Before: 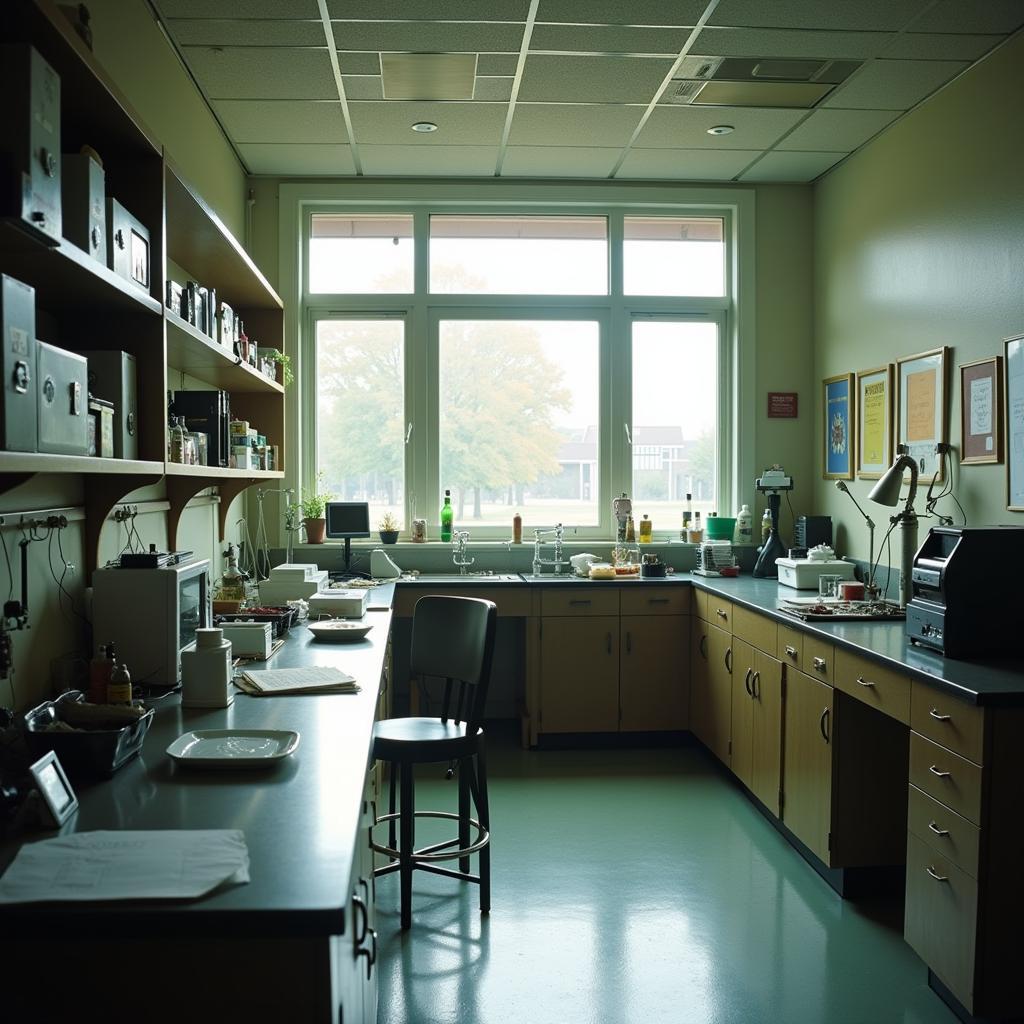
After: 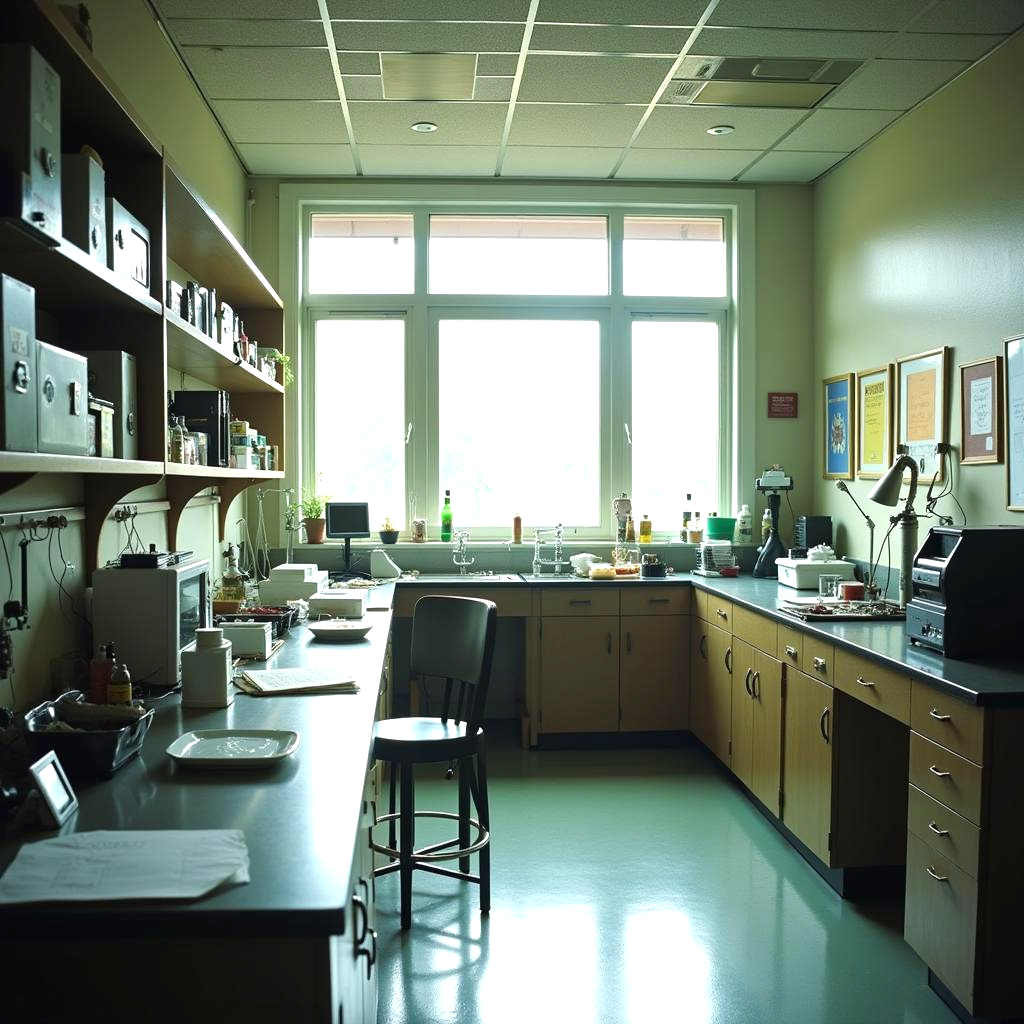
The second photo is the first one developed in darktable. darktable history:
exposure: exposure 0.732 EV, compensate highlight preservation false
